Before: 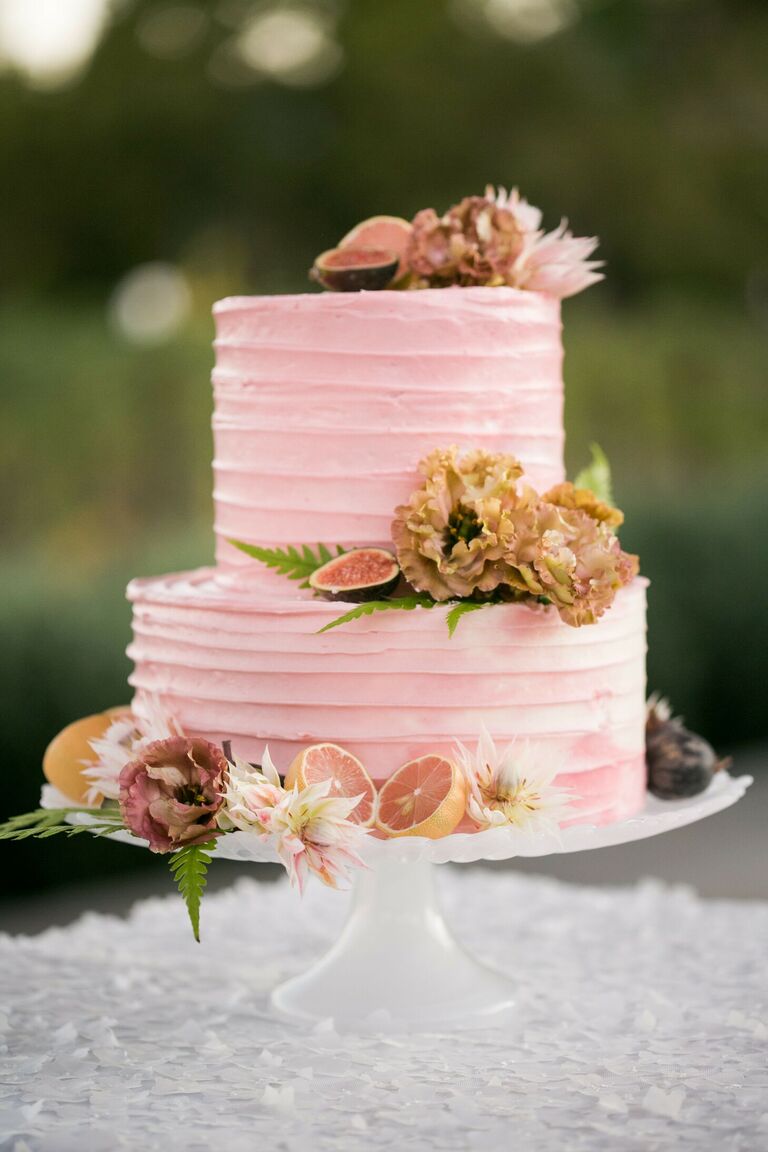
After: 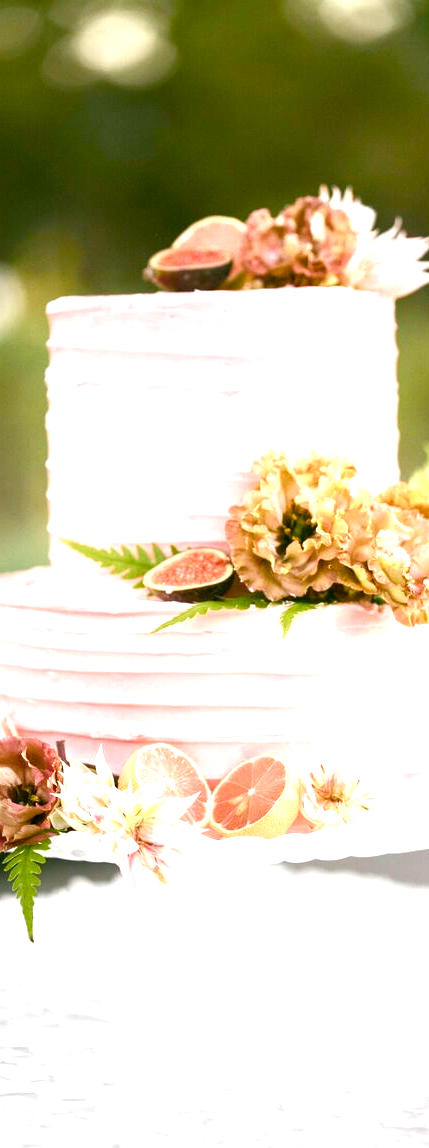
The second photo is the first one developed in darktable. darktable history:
color balance rgb: perceptual saturation grading › global saturation 25%, perceptual saturation grading › highlights -50%, perceptual saturation grading › shadows 30%, perceptual brilliance grading › global brilliance 12%, global vibrance 20%
crop: left 21.674%, right 22.086%
exposure: black level correction 0, exposure 0.7 EV, compensate exposure bias true, compensate highlight preservation false
